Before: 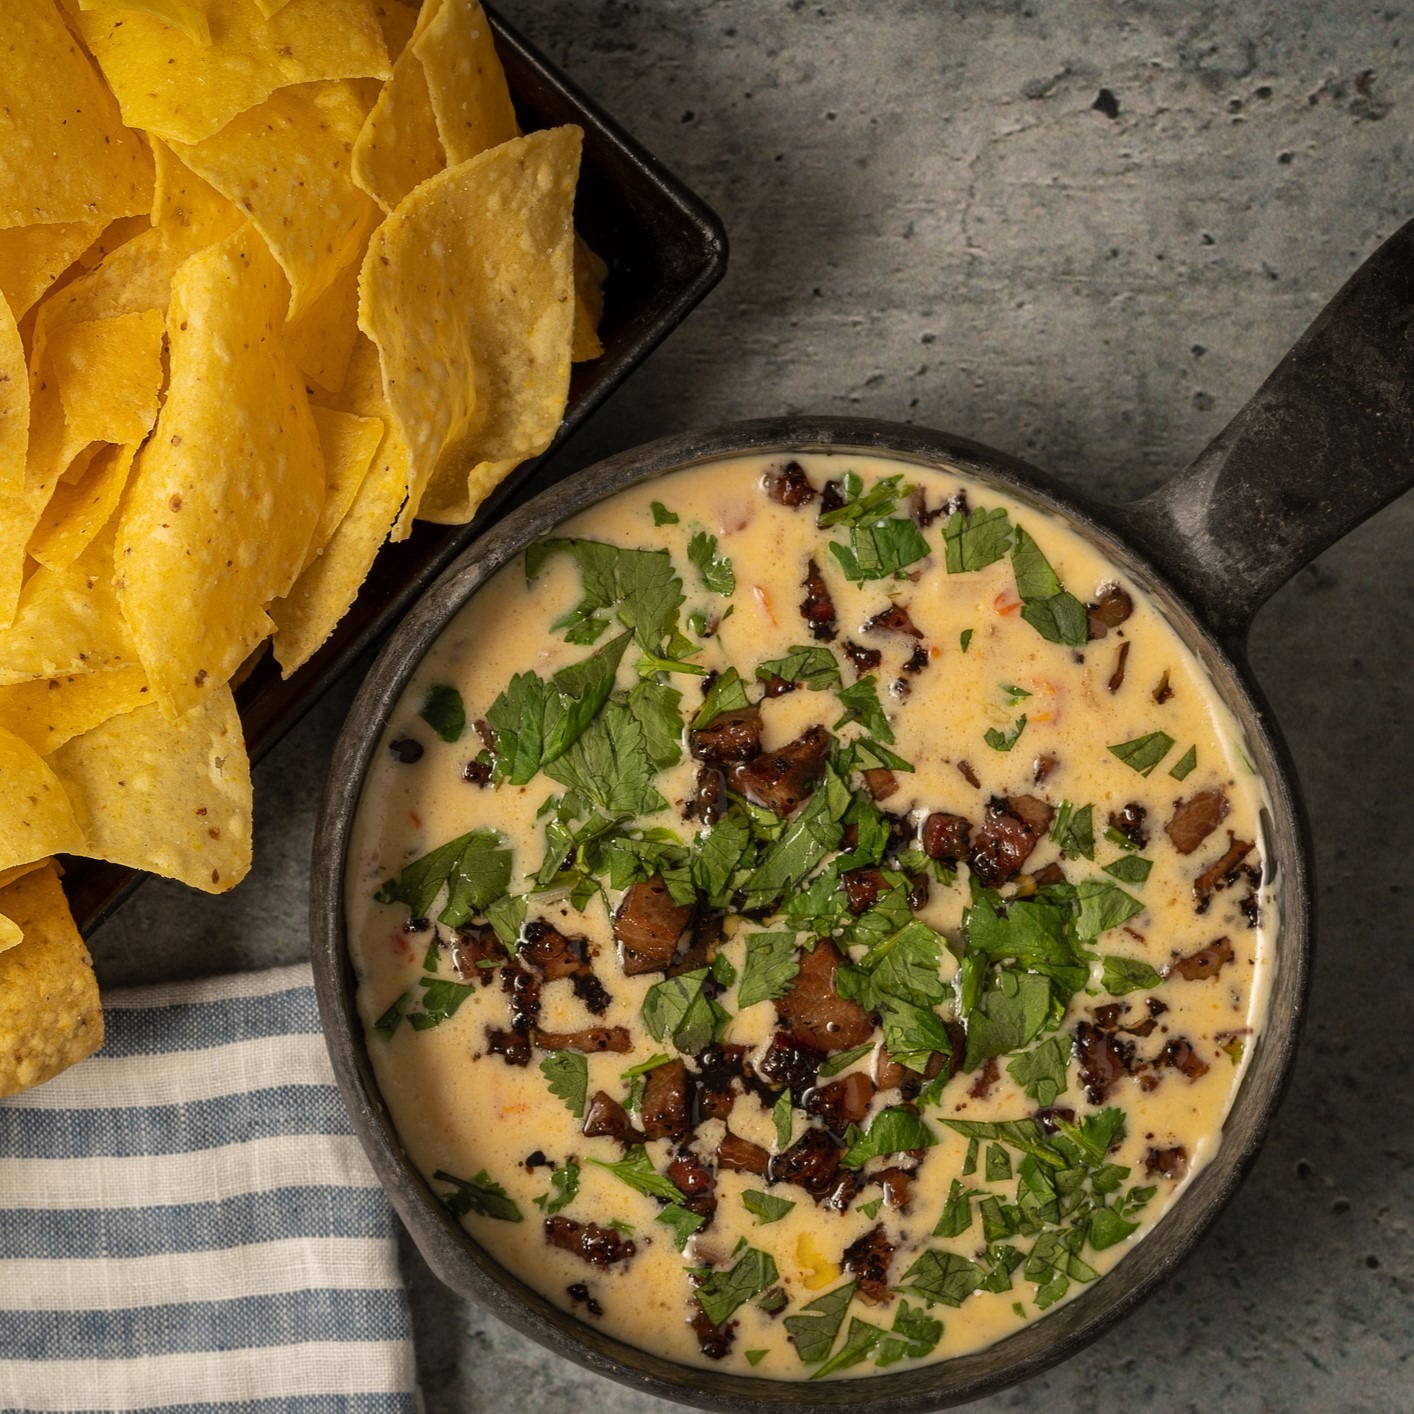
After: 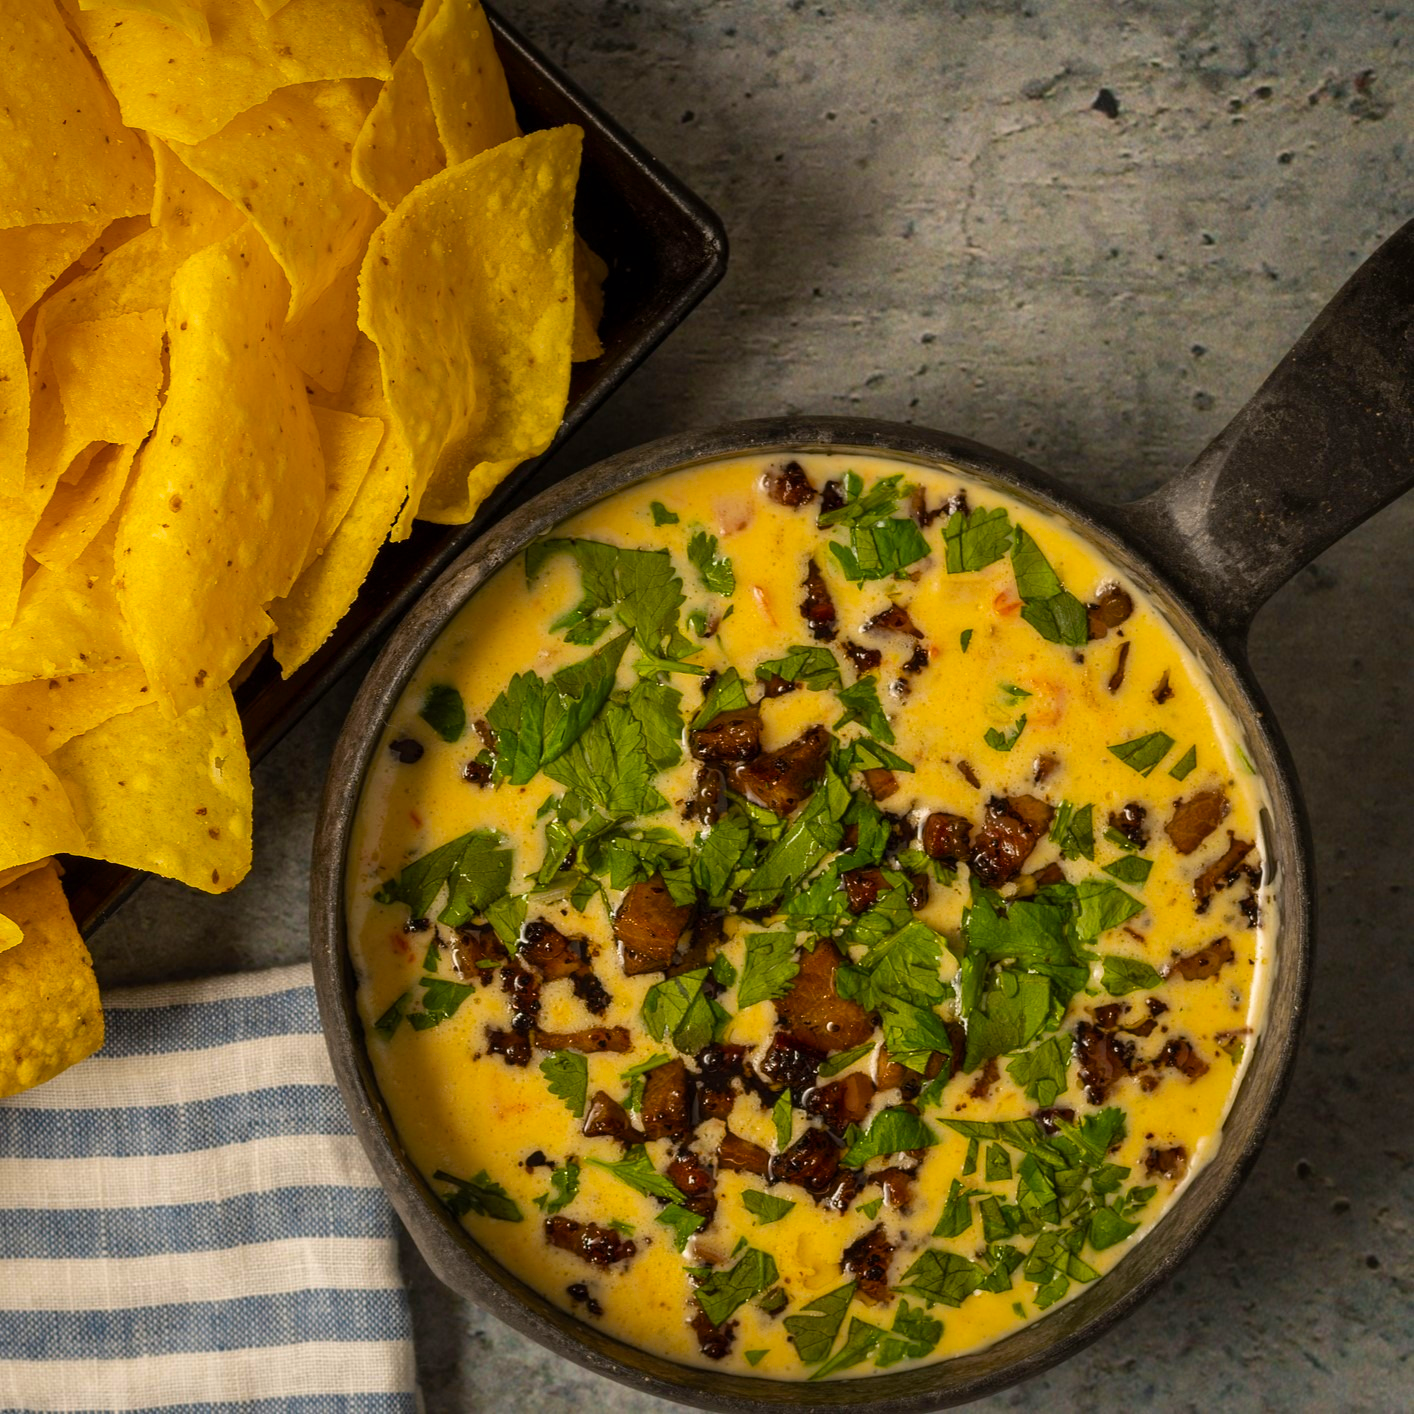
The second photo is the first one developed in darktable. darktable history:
color balance rgb: linear chroma grading › global chroma 15.493%, perceptual saturation grading › global saturation 30.168%
